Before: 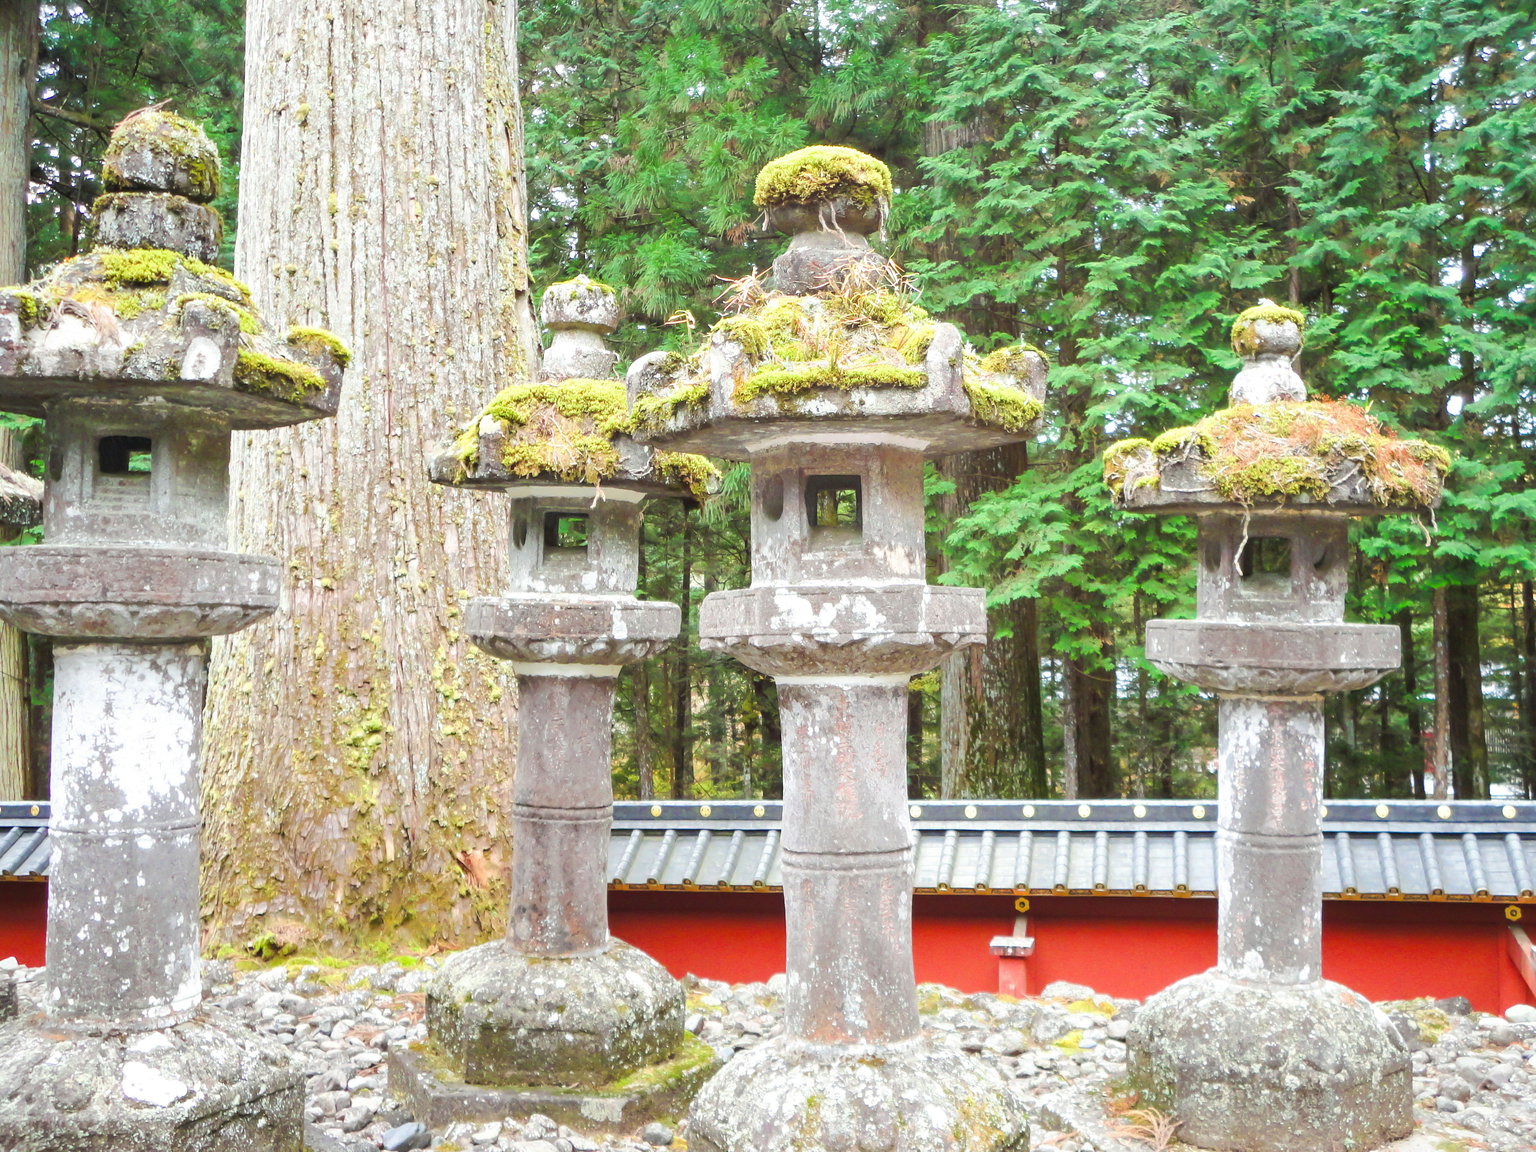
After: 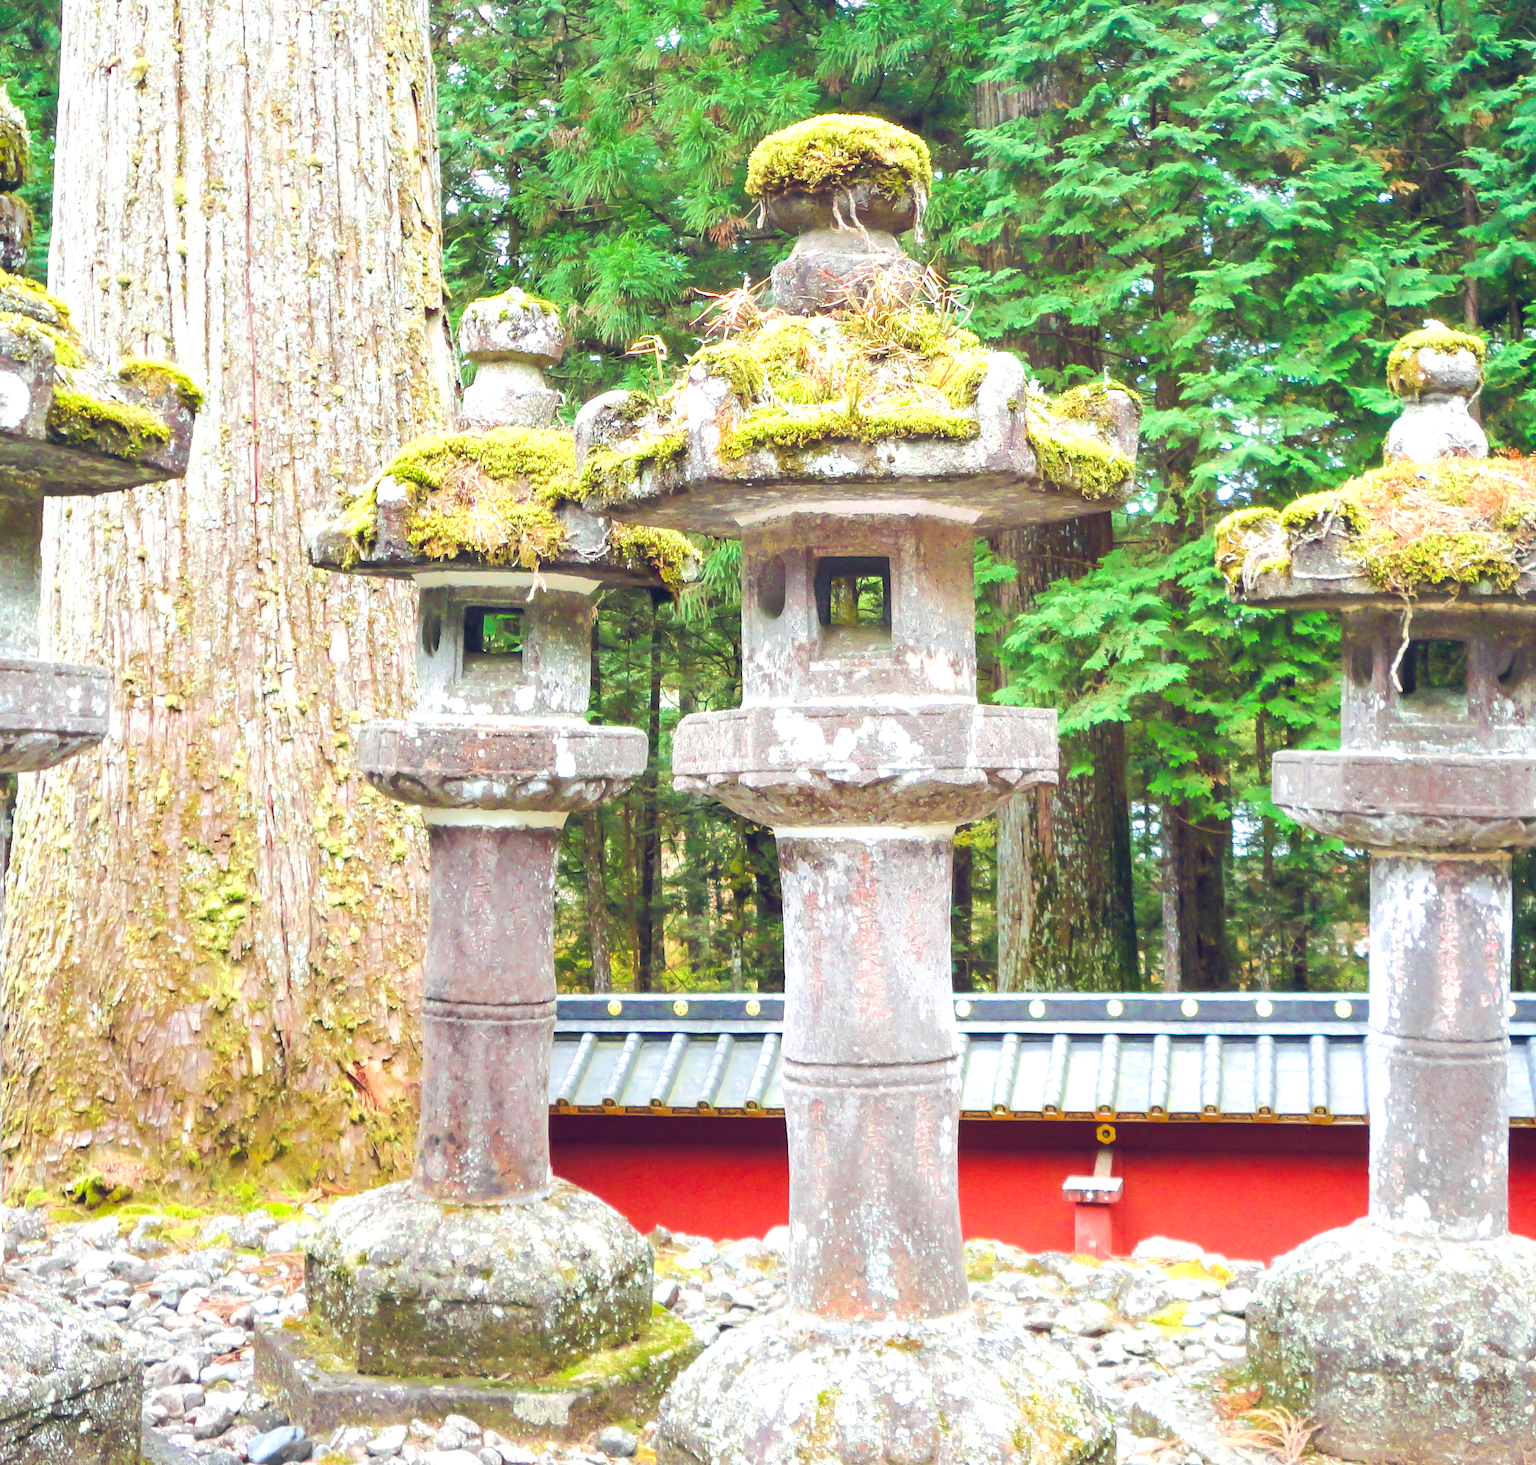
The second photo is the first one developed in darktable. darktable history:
crop and rotate: left 12.959%, top 5.292%, right 12.569%
color balance rgb: global offset › chroma 0.244%, global offset › hue 256.23°, perceptual saturation grading › global saturation 0.448%, perceptual brilliance grading › highlights 8.149%, perceptual brilliance grading › mid-tones 2.963%, perceptual brilliance grading › shadows 1.776%, global vibrance 29.166%
velvia: on, module defaults
tone equalizer: edges refinement/feathering 500, mask exposure compensation -1.57 EV, preserve details no
